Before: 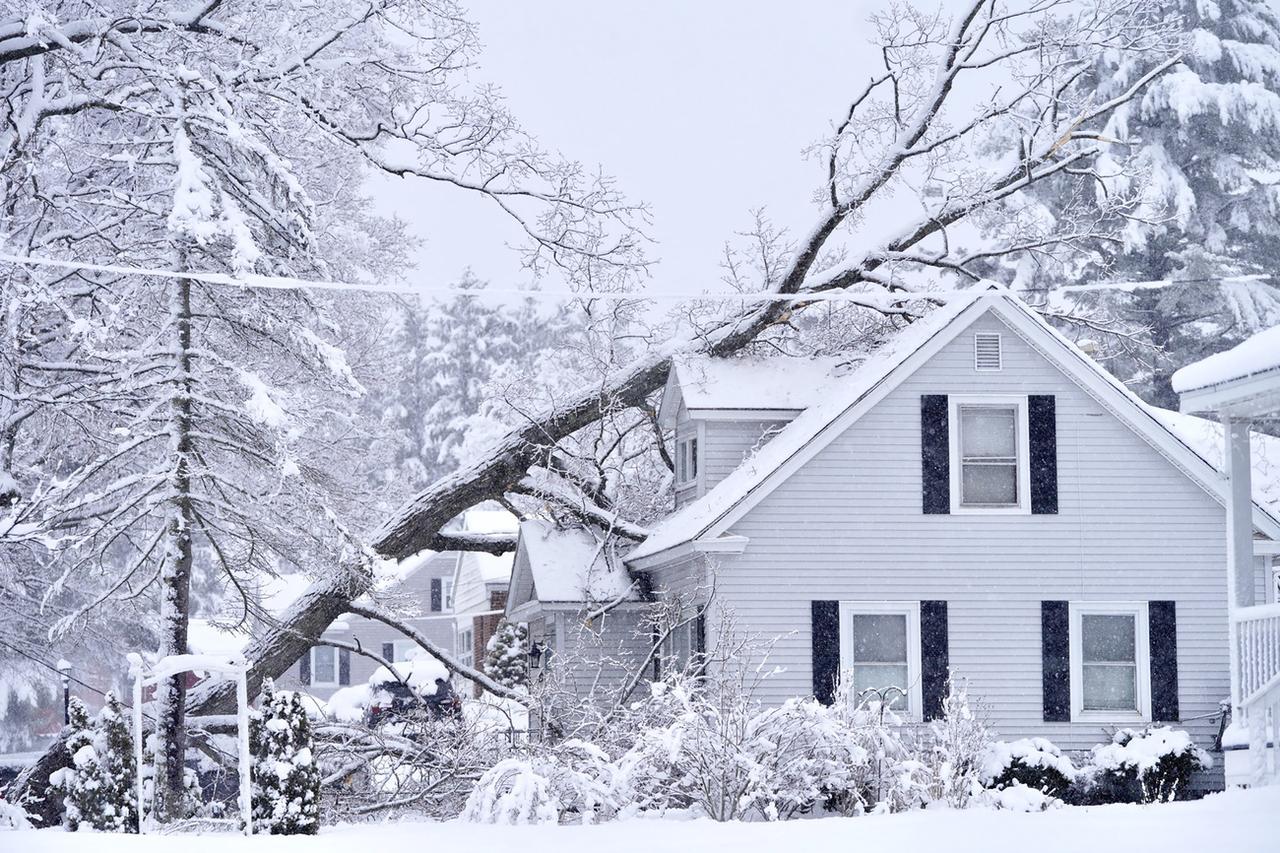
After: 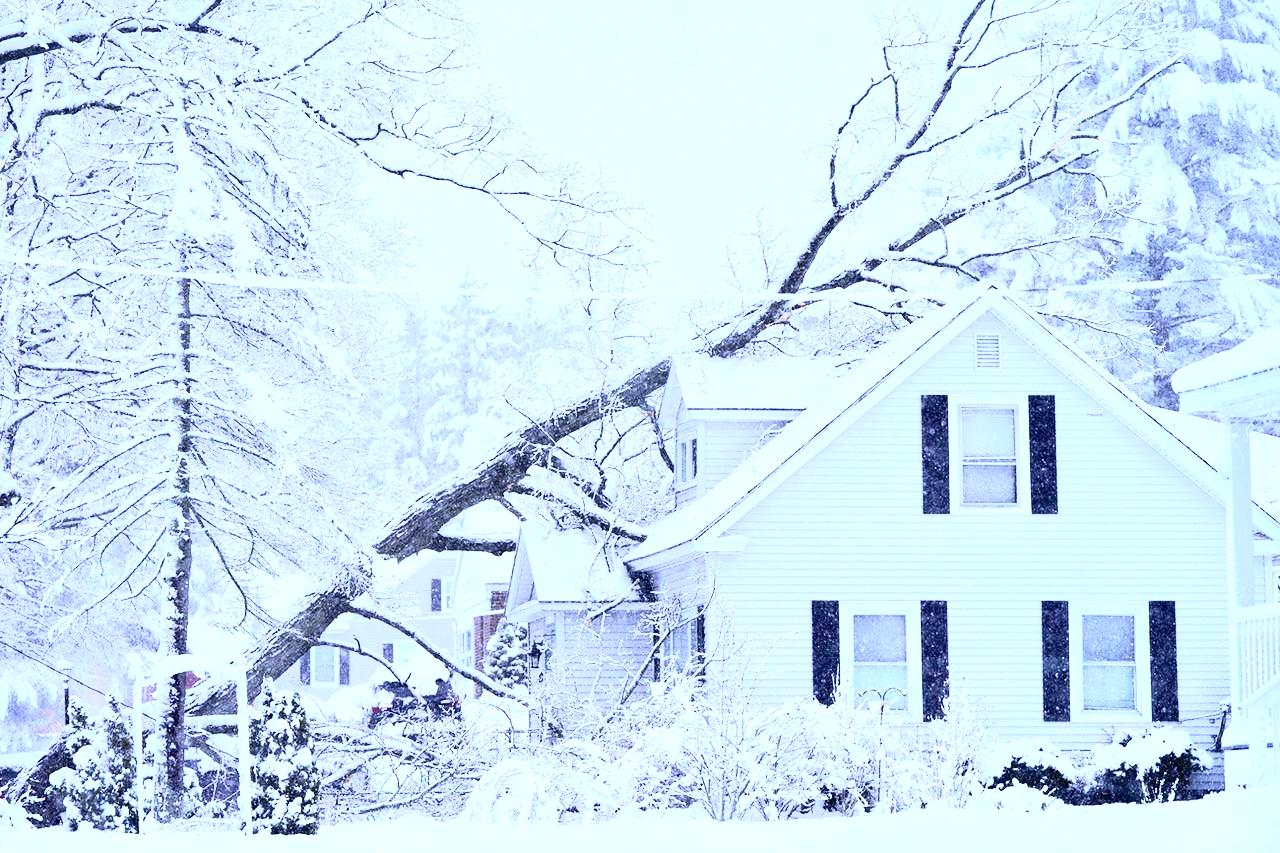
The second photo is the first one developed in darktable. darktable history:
exposure: black level correction 0.001, exposure 0.955 EV, compensate exposure bias true, compensate highlight preservation false
white balance: red 0.926, green 1.003, blue 1.133
tone curve: curves: ch0 [(0, 0.001) (0.139, 0.096) (0.311, 0.278) (0.495, 0.531) (0.718, 0.816) (0.841, 0.909) (1, 0.967)]; ch1 [(0, 0) (0.272, 0.249) (0.388, 0.385) (0.469, 0.456) (0.495, 0.497) (0.538, 0.554) (0.578, 0.605) (0.707, 0.778) (1, 1)]; ch2 [(0, 0) (0.125, 0.089) (0.353, 0.329) (0.443, 0.408) (0.502, 0.499) (0.557, 0.542) (0.608, 0.635) (1, 1)], color space Lab, independent channels, preserve colors none
